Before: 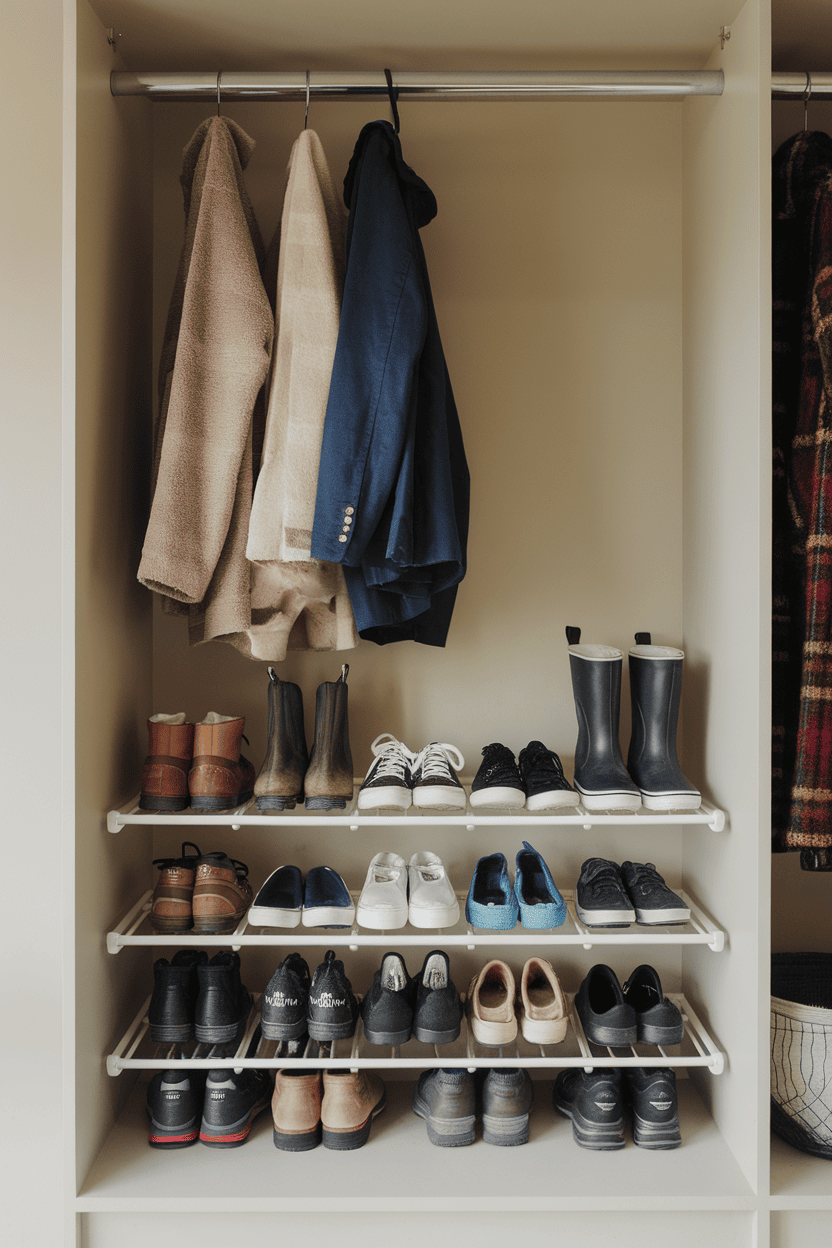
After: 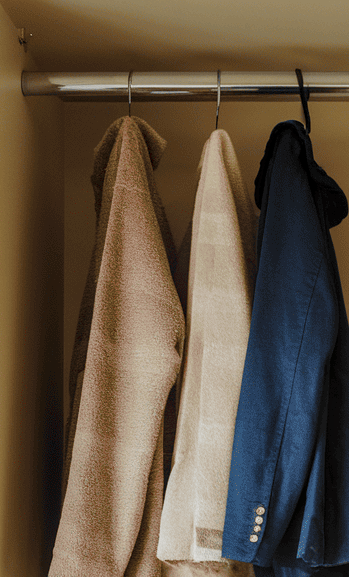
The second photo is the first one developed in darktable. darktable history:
color balance rgb: perceptual saturation grading › global saturation 20%, perceptual saturation grading › highlights -25%, perceptual saturation grading › shadows 50%
crop and rotate: left 10.817%, top 0.062%, right 47.194%, bottom 53.626%
local contrast: on, module defaults
